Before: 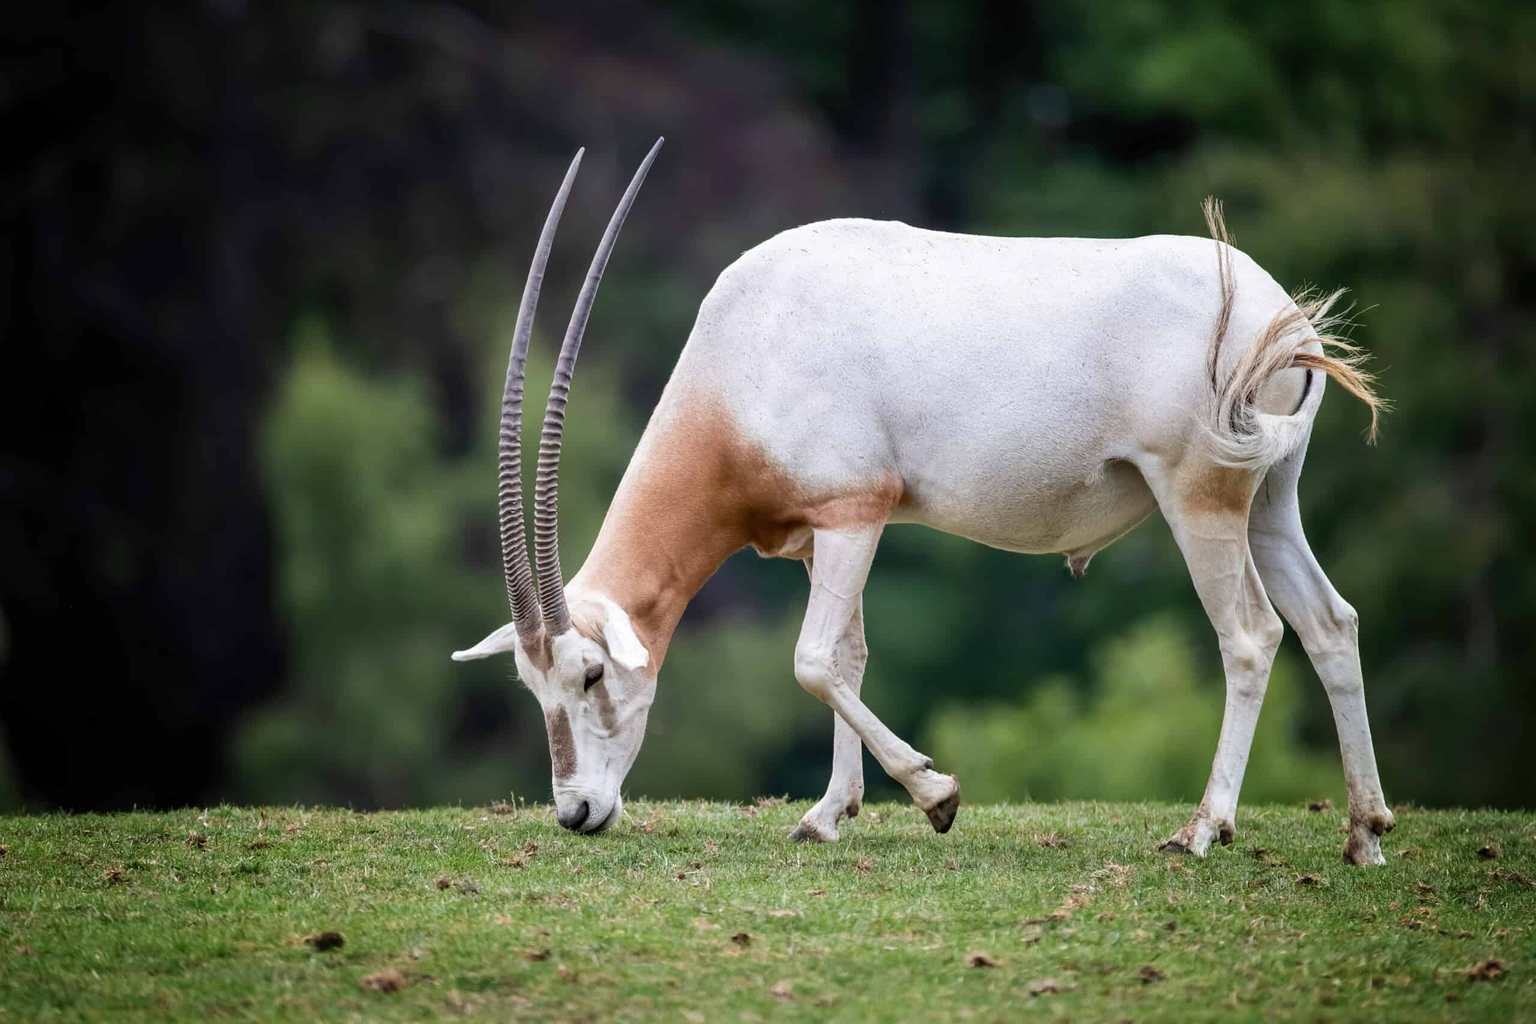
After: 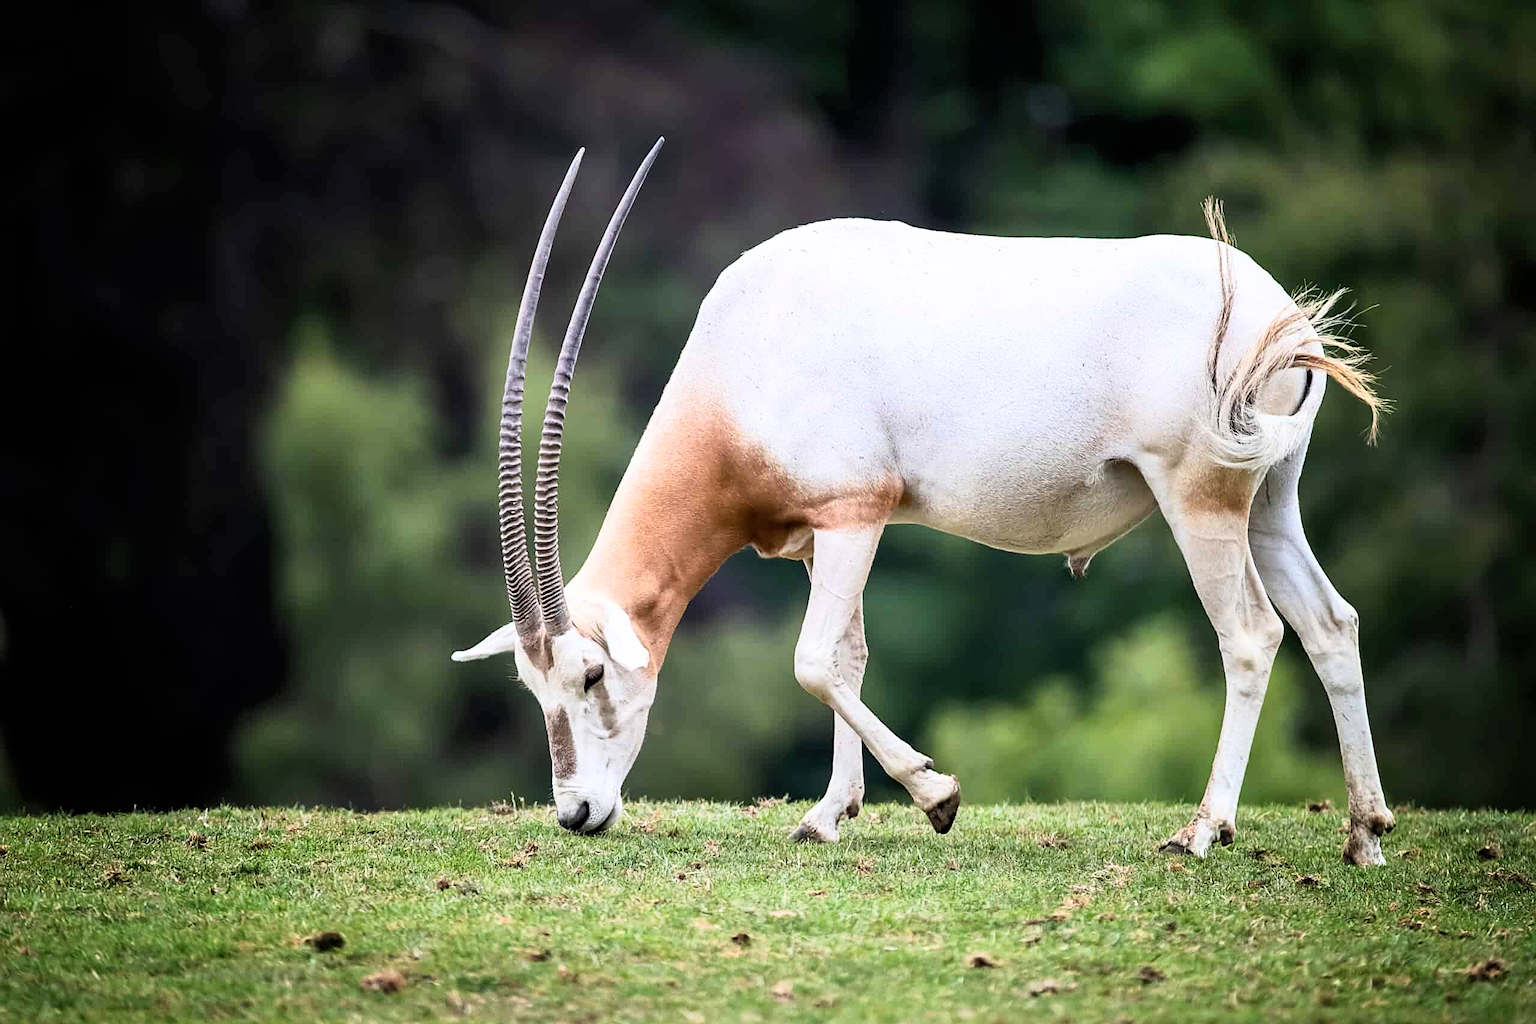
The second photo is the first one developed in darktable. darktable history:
base curve: curves: ch0 [(0, 0) (0.005, 0.002) (0.193, 0.295) (0.399, 0.664) (0.75, 0.928) (1, 1)]
sharpen: on, module defaults
